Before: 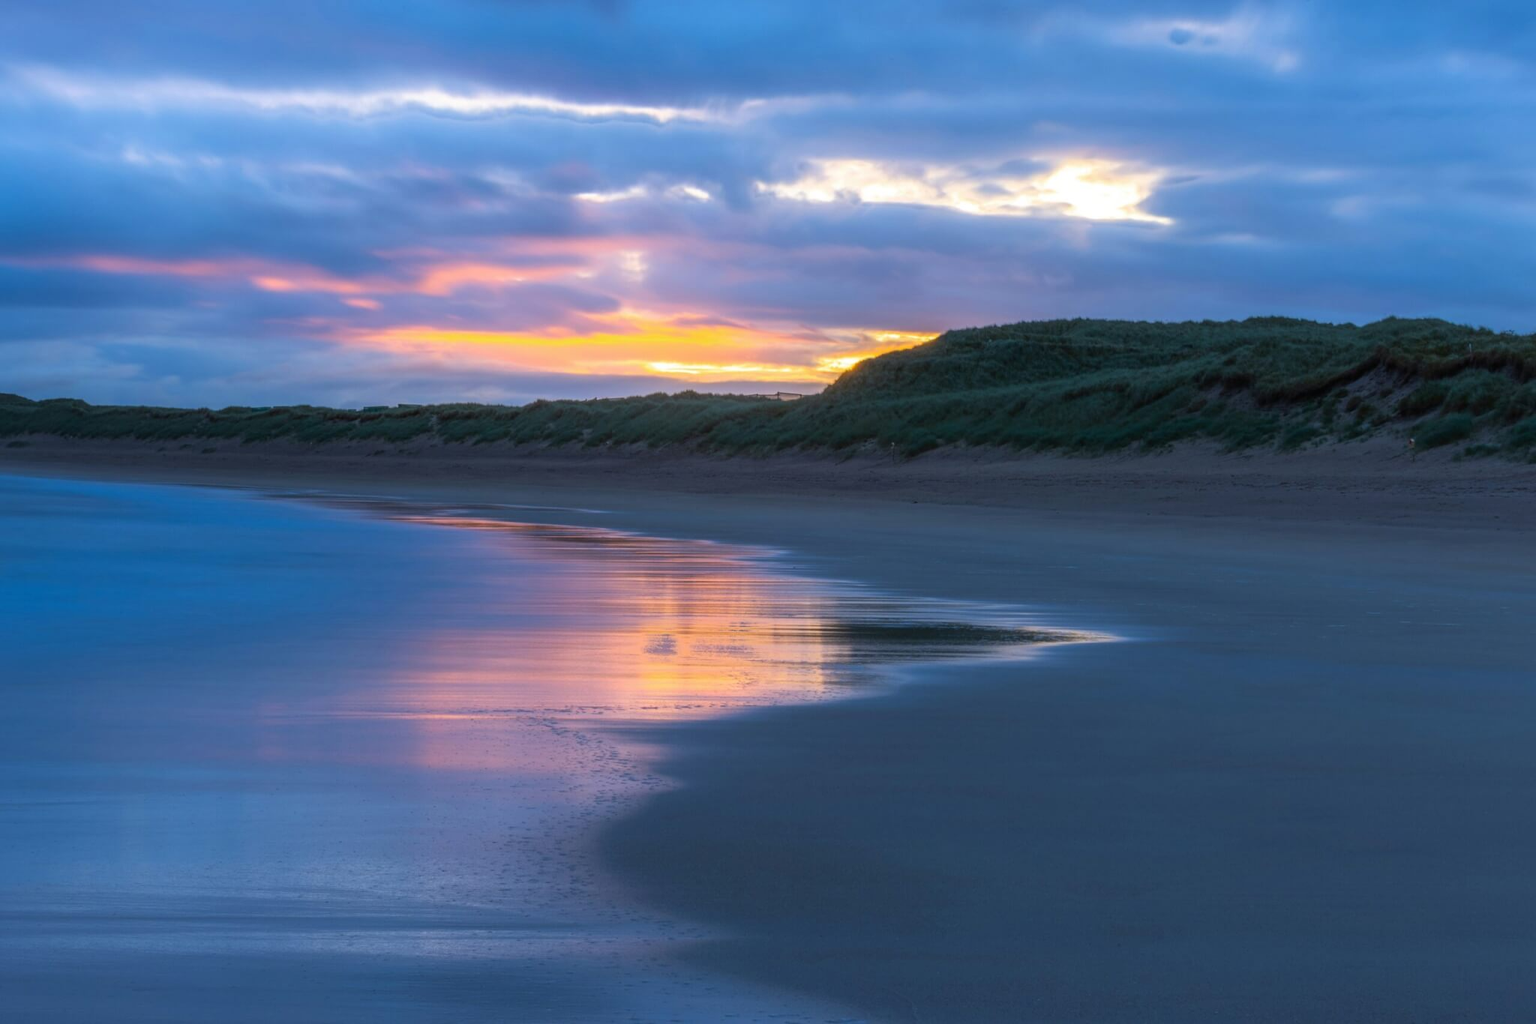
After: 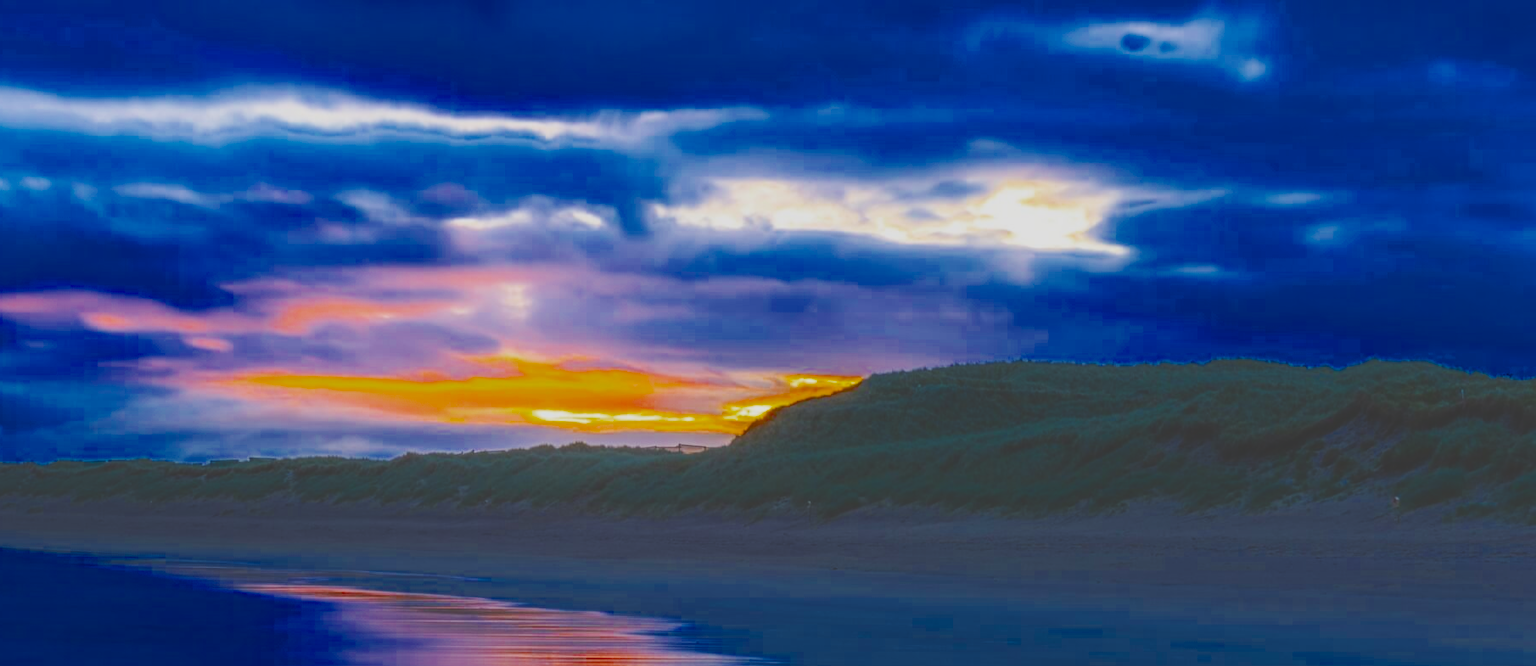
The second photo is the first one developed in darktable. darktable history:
contrast brightness saturation: contrast -0.066, brightness -0.036, saturation -0.109
crop and rotate: left 11.605%, bottom 42.501%
color balance rgb: global offset › luminance 1.996%, linear chroma grading › global chroma 7.003%, perceptual saturation grading › global saturation 36.374%, perceptual saturation grading › shadows 36.228%, saturation formula JzAzBz (2021)
exposure: black level correction -0.018, exposure -1.056 EV, compensate exposure bias true, compensate highlight preservation false
base curve: curves: ch0 [(0, 0) (0.005, 0.002) (0.15, 0.3) (0.4, 0.7) (0.75, 0.95) (1, 1)], preserve colors none
